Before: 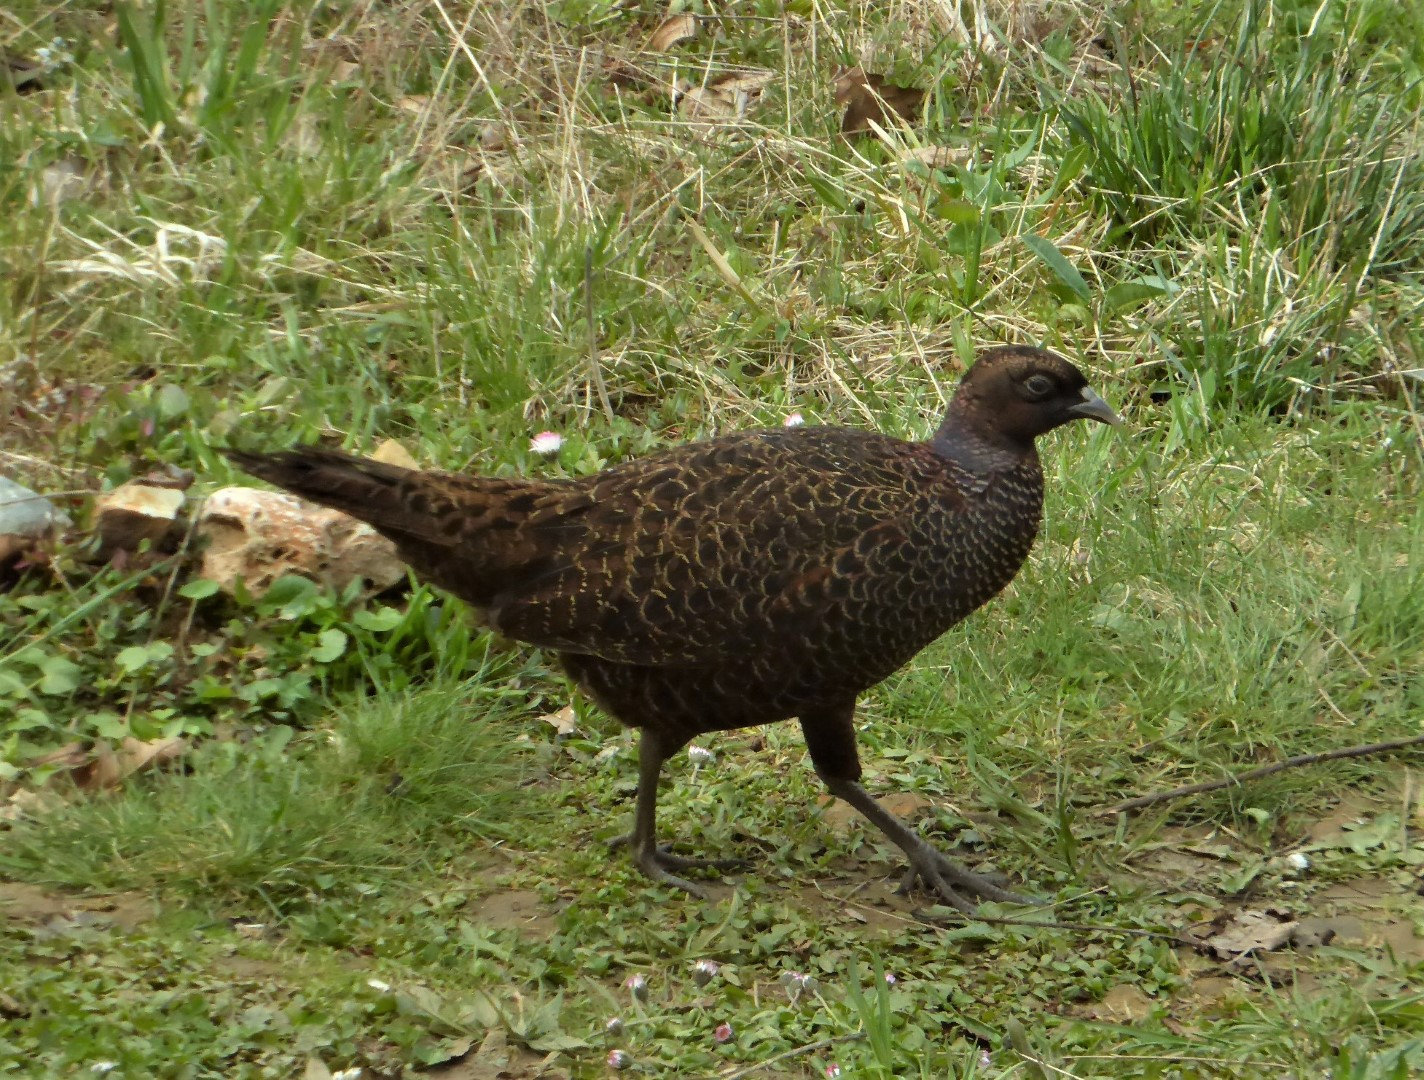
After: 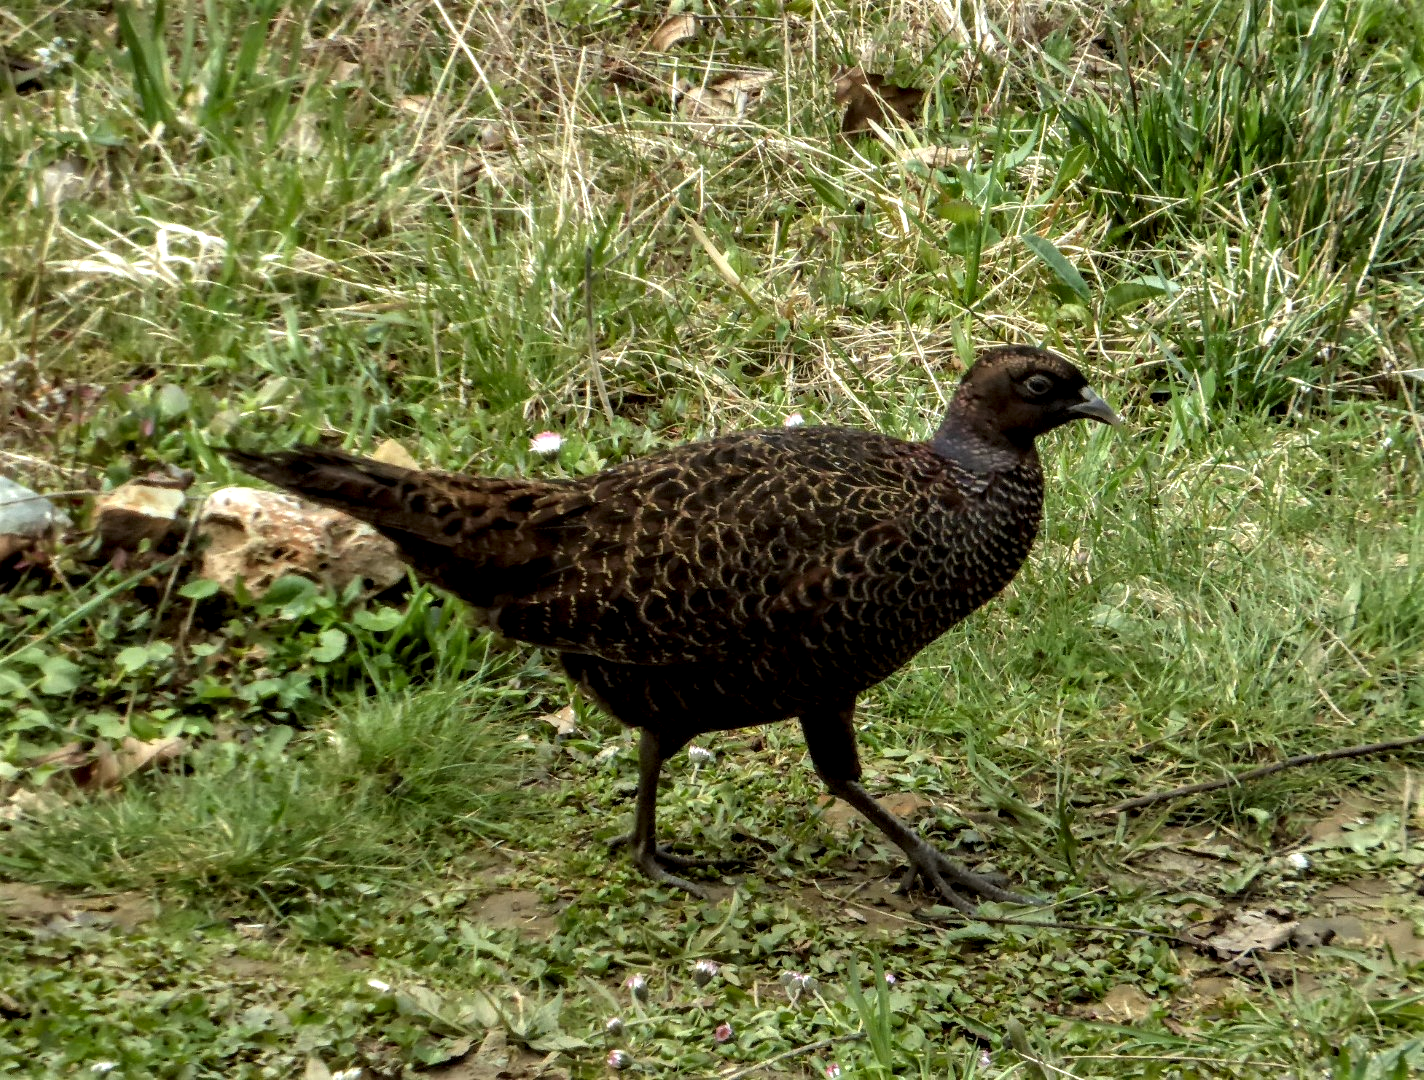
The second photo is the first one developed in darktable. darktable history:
local contrast: highlights 2%, shadows 1%, detail 181%
